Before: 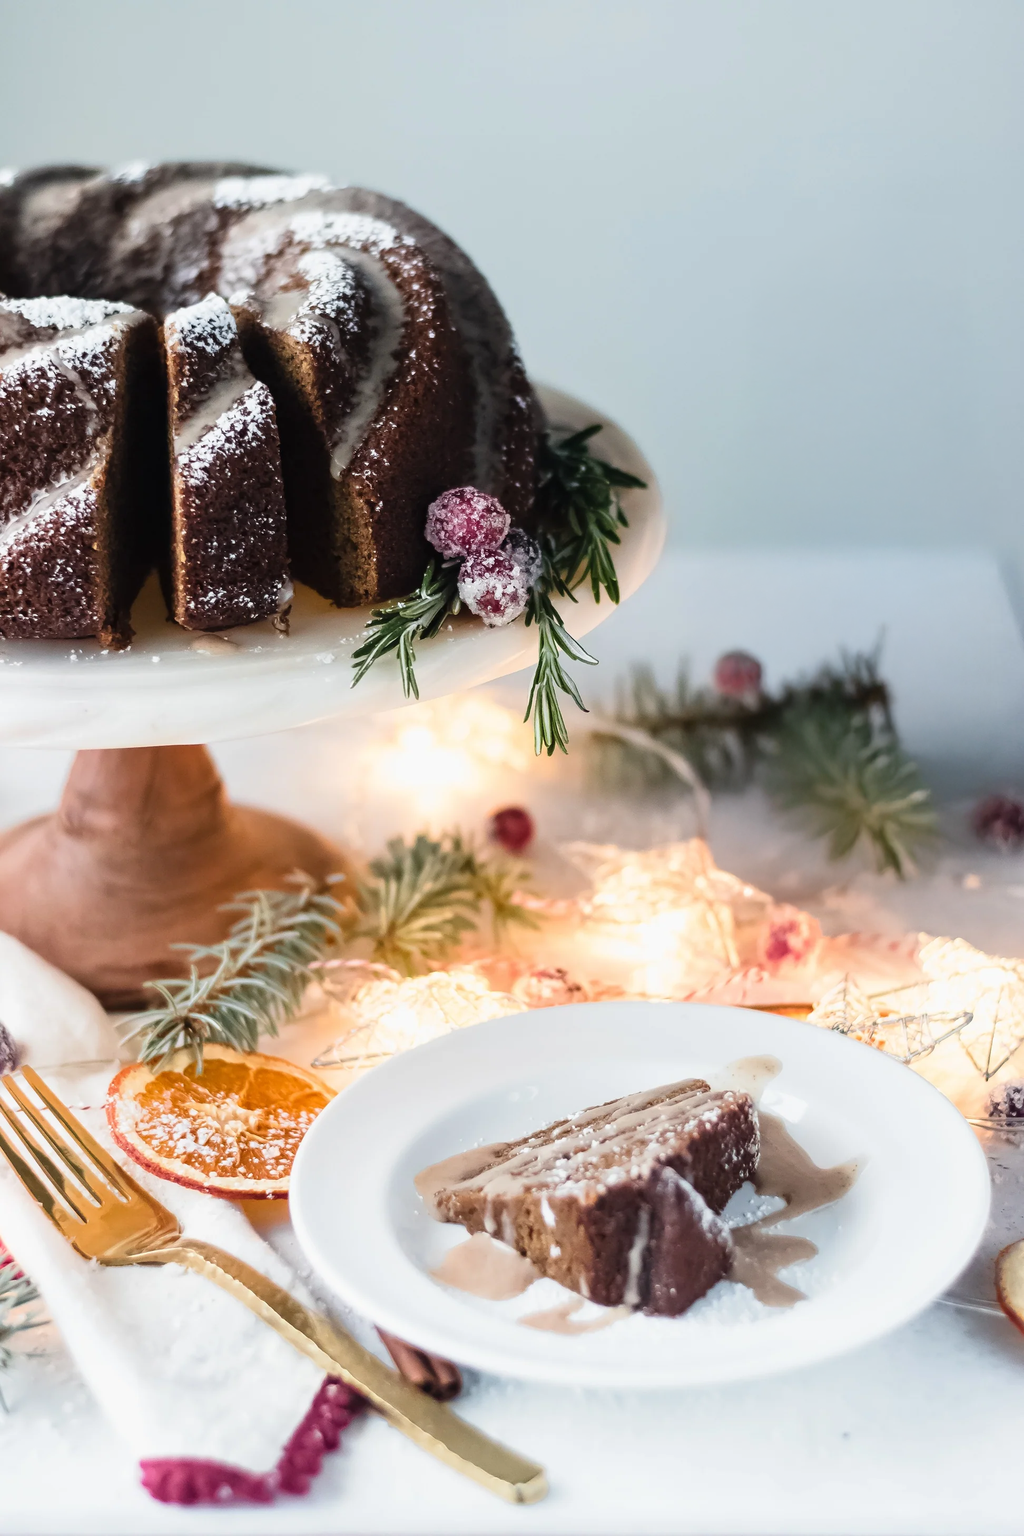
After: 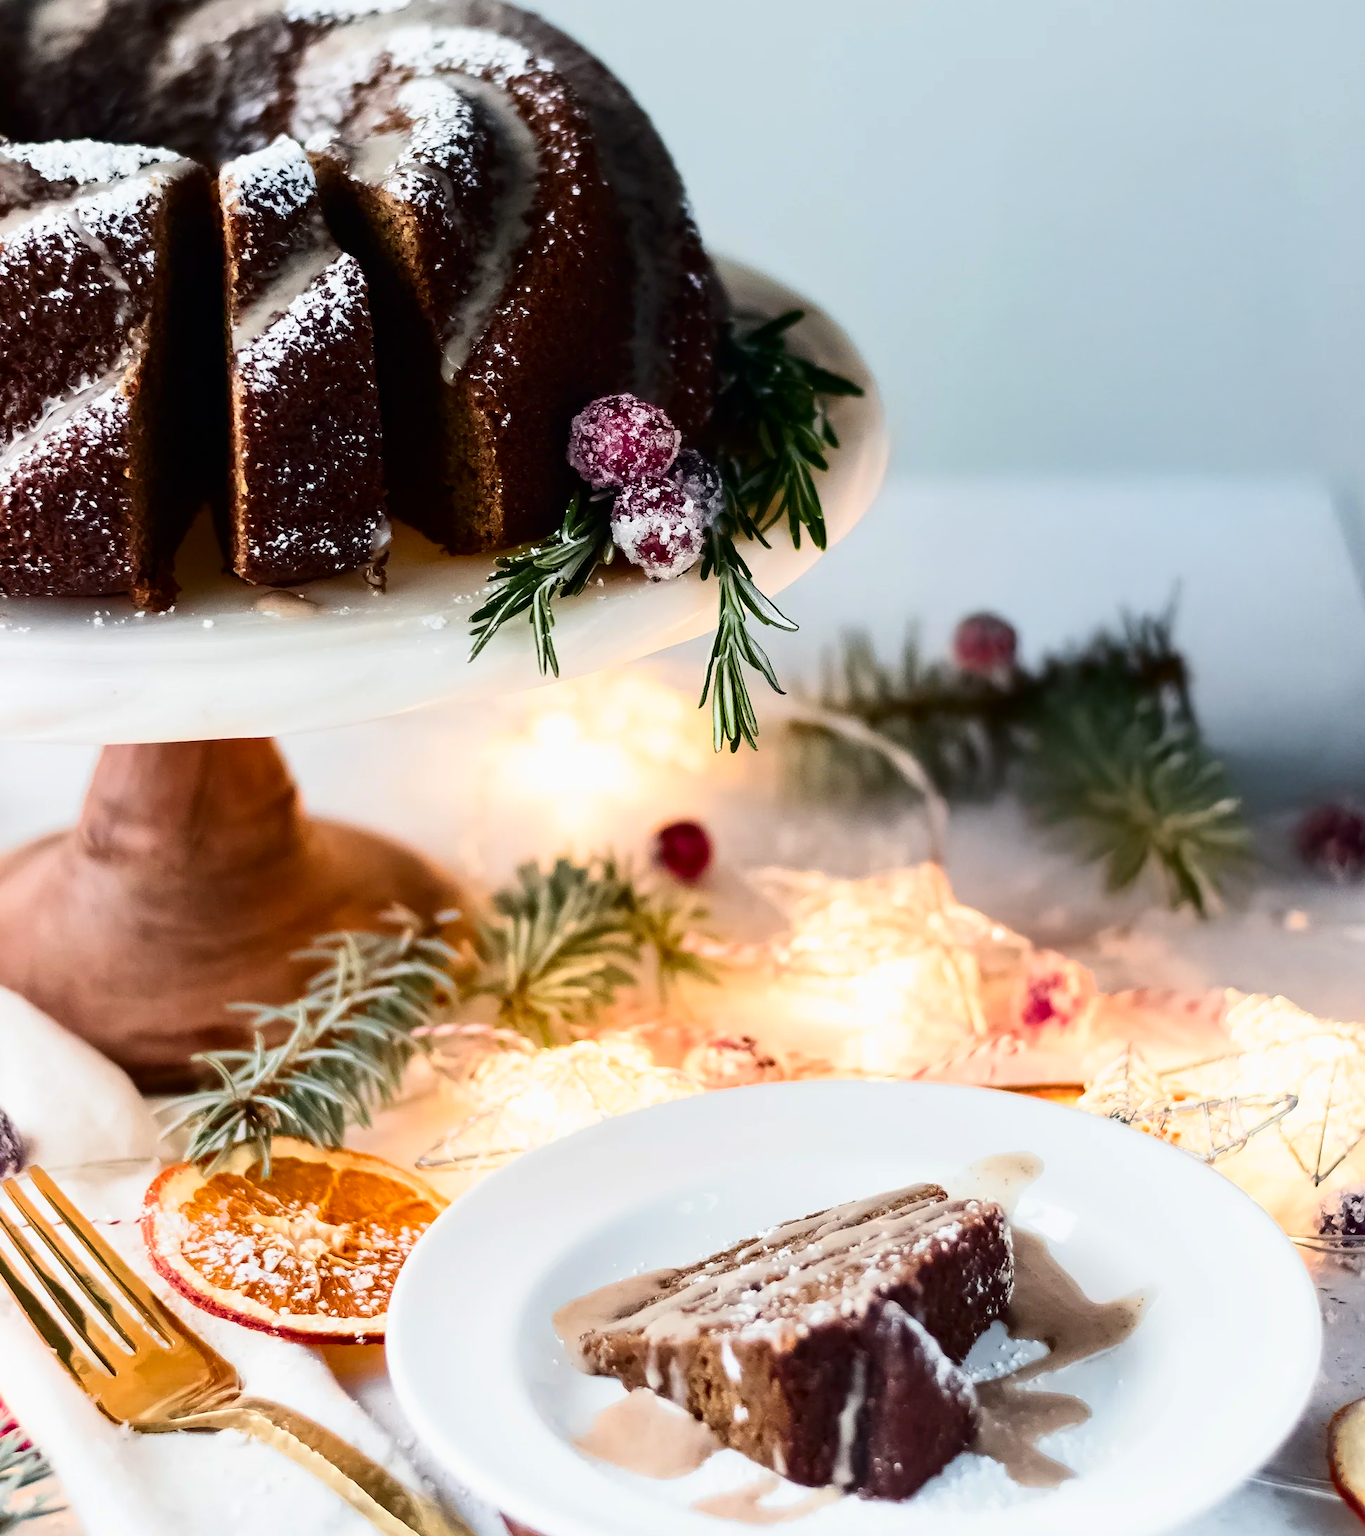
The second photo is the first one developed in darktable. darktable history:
contrast brightness saturation: contrast 0.21, brightness -0.11, saturation 0.21
crop and rotate: top 12.5%, bottom 12.5%
